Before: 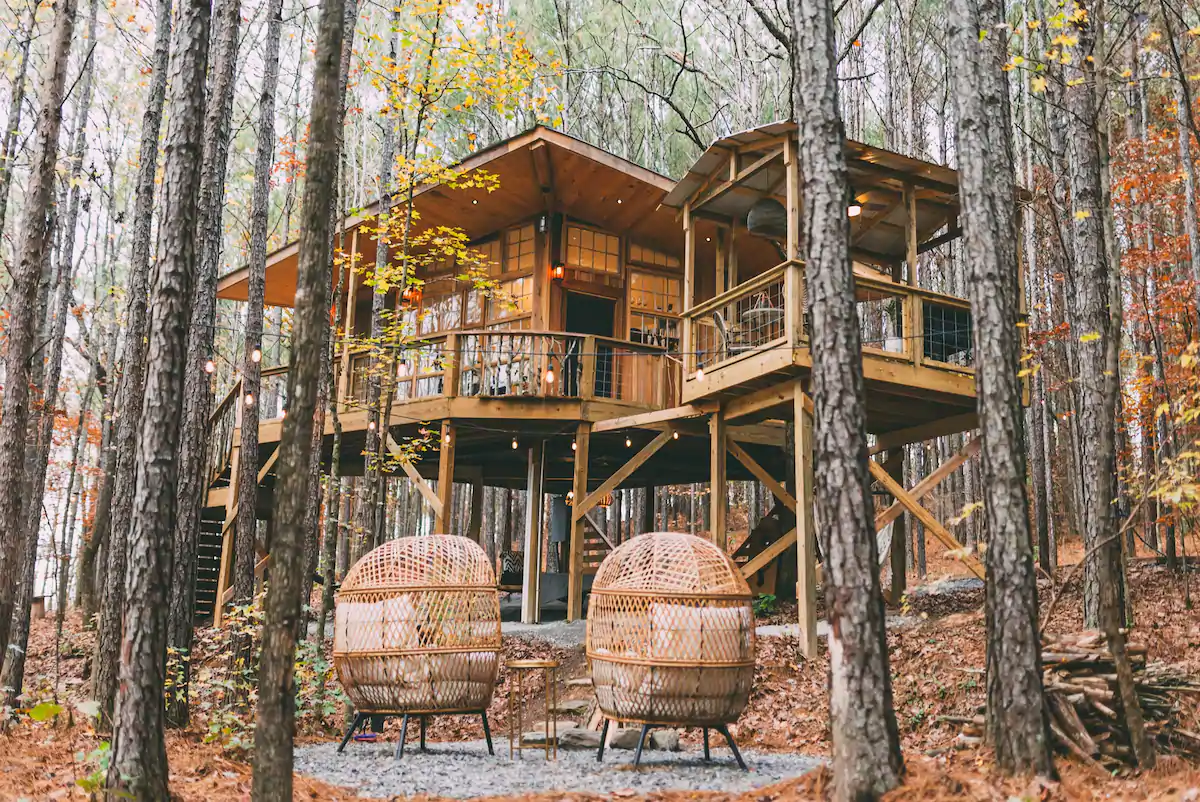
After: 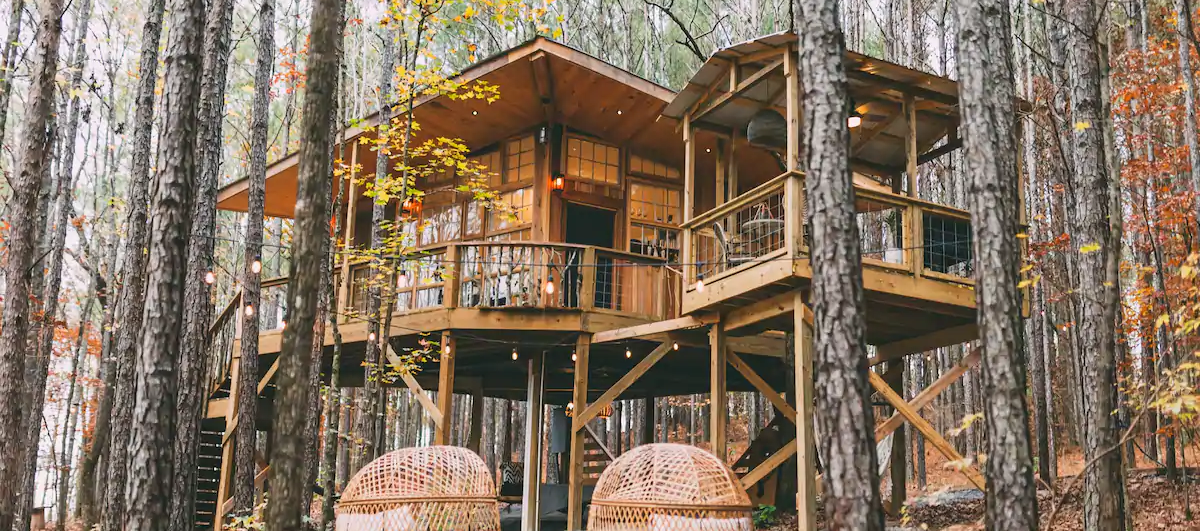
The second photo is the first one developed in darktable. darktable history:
crop: top 11.148%, bottom 22.641%
